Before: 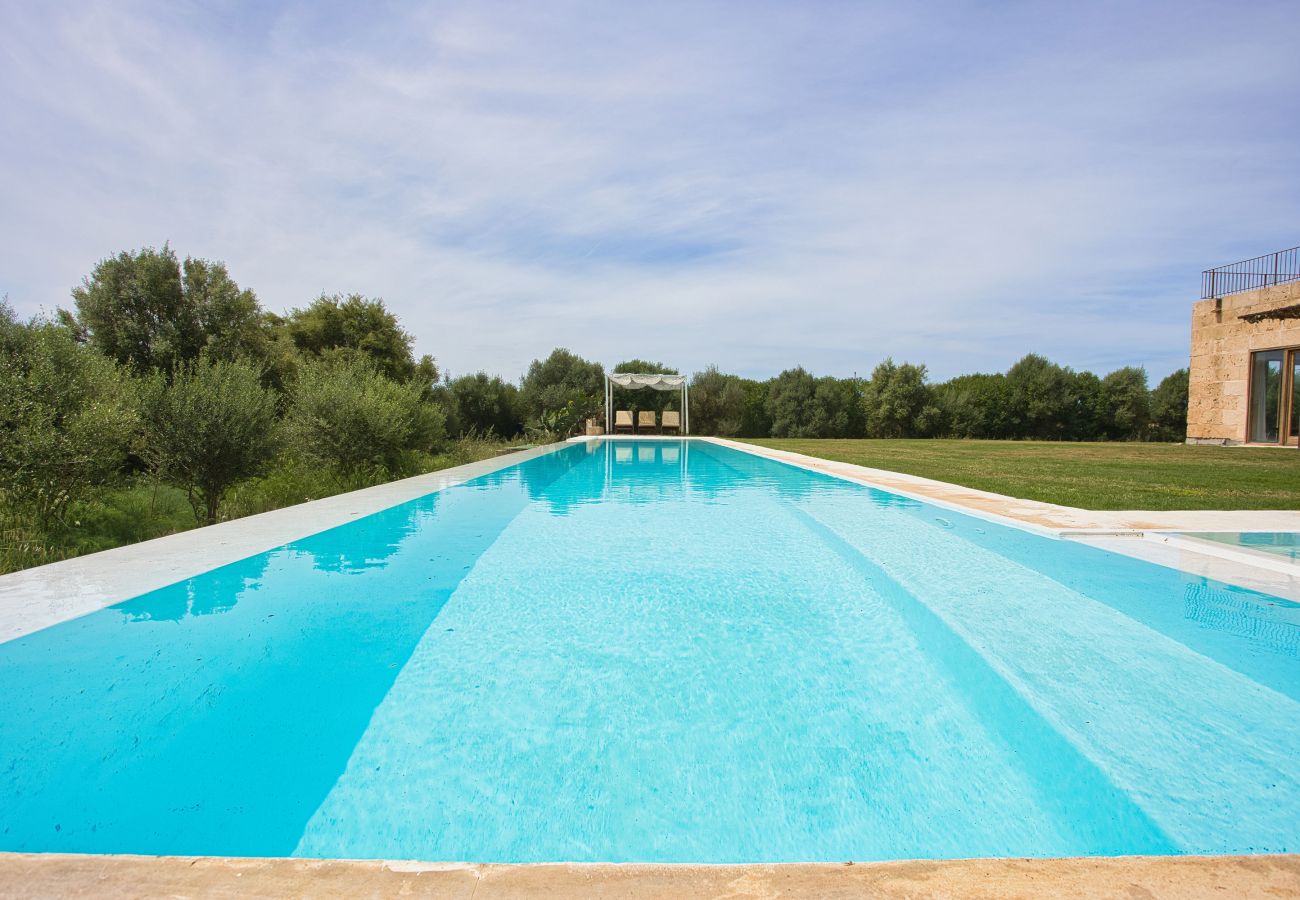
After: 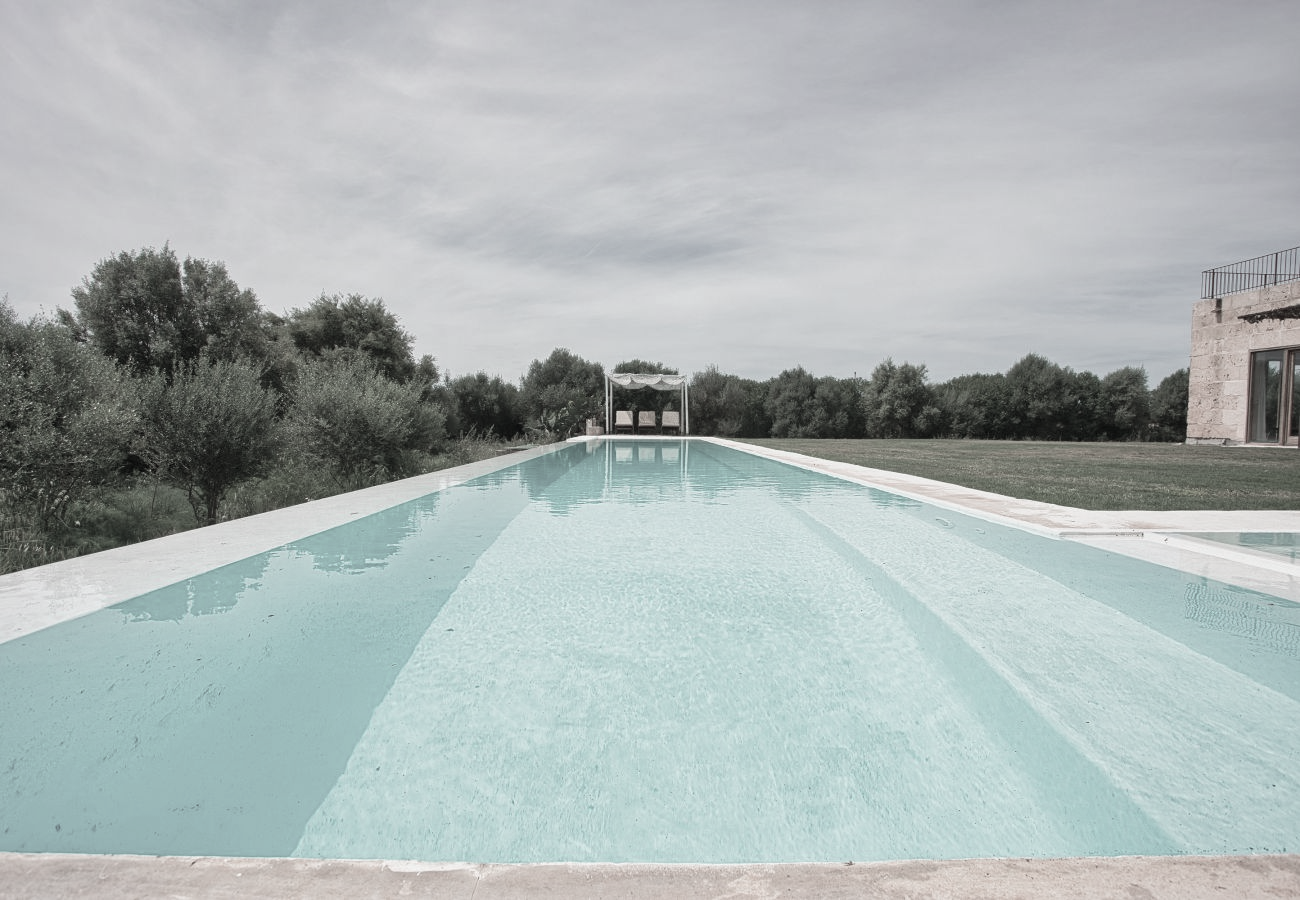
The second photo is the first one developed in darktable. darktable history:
color contrast: green-magenta contrast 0.3, blue-yellow contrast 0.15
contrast equalizer: y [[0.5 ×6], [0.5 ×6], [0.5, 0.5, 0.501, 0.545, 0.707, 0.863], [0 ×6], [0 ×6]]
